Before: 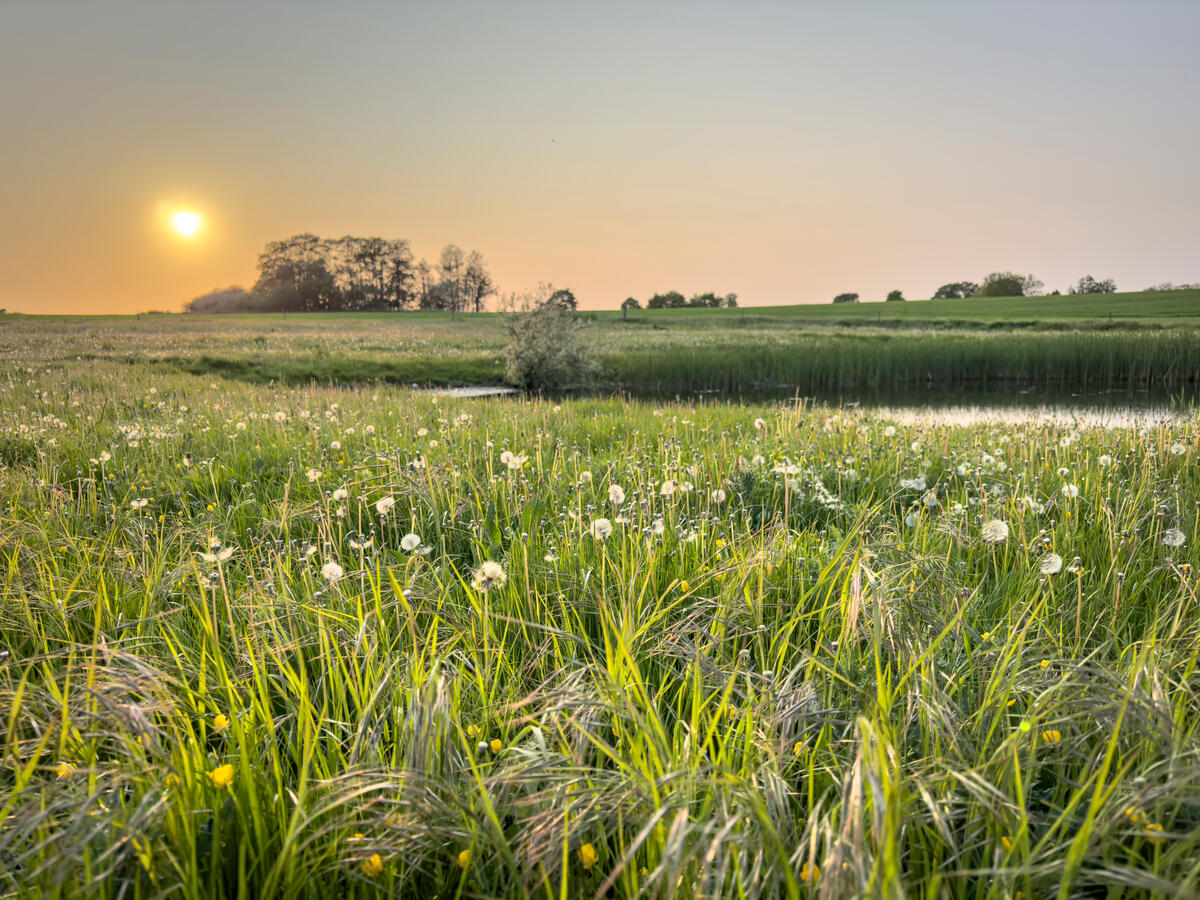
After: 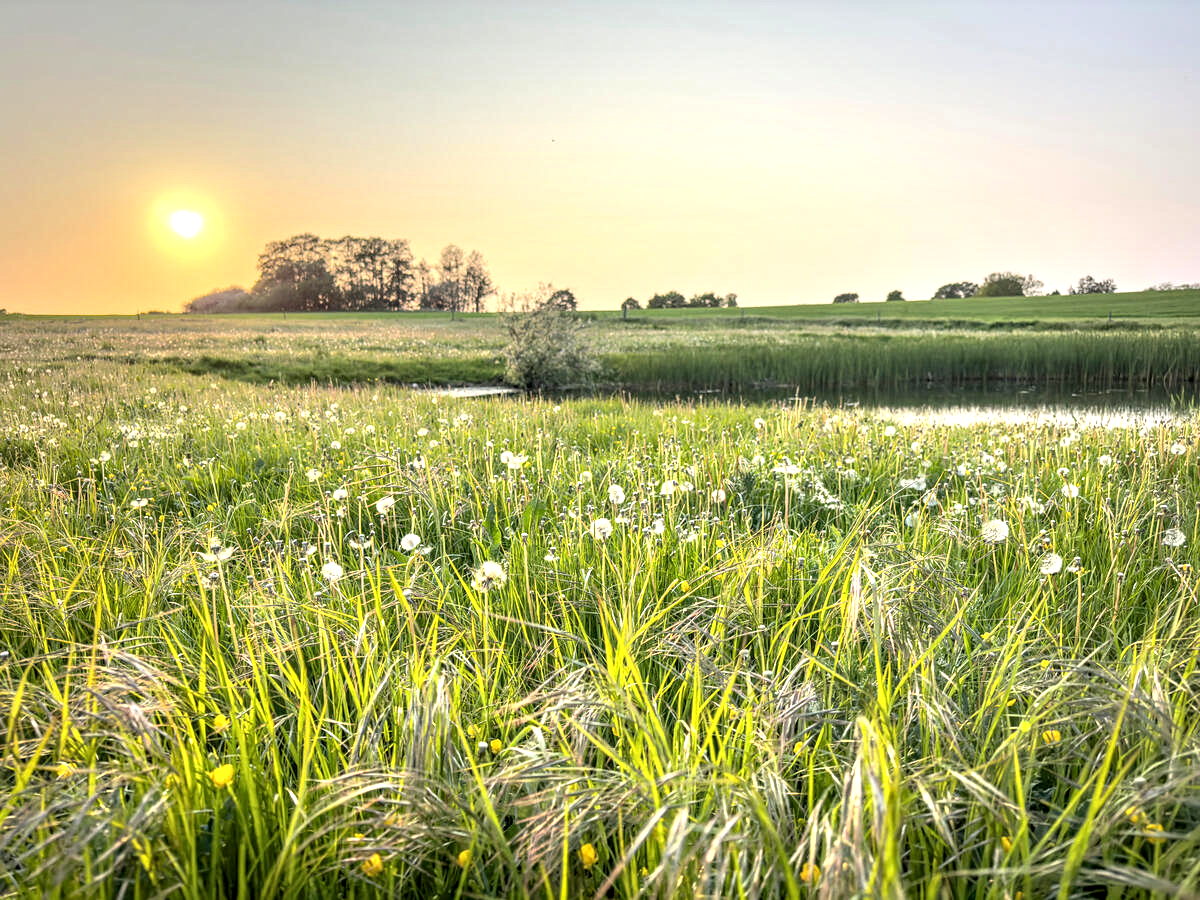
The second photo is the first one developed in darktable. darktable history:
local contrast: on, module defaults
exposure: black level correction 0, exposure 0.698 EV, compensate exposure bias true, compensate highlight preservation false
sharpen: radius 1.239, amount 0.292, threshold 0.08
